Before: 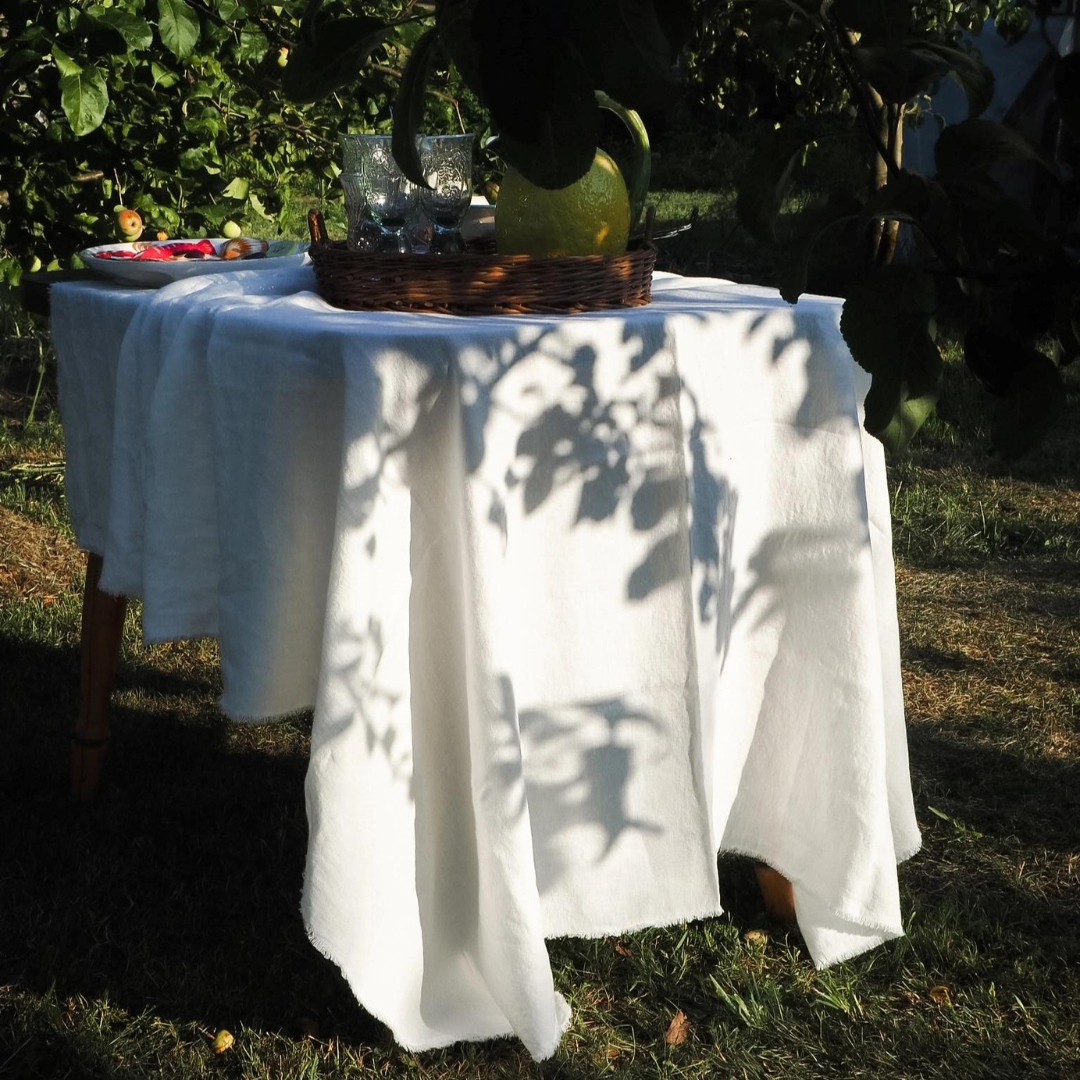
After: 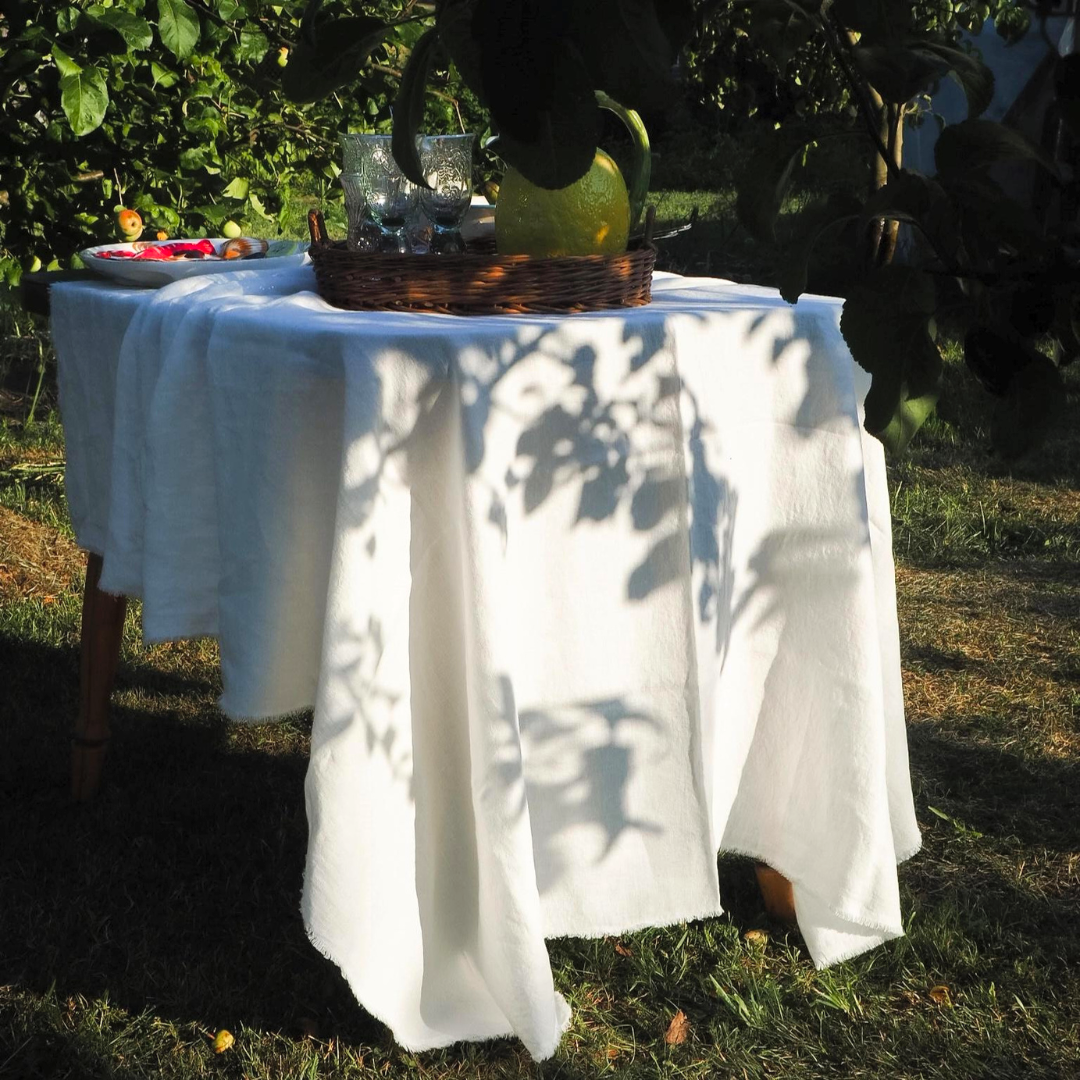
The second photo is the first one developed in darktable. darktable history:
contrast brightness saturation: brightness 0.089, saturation 0.192
